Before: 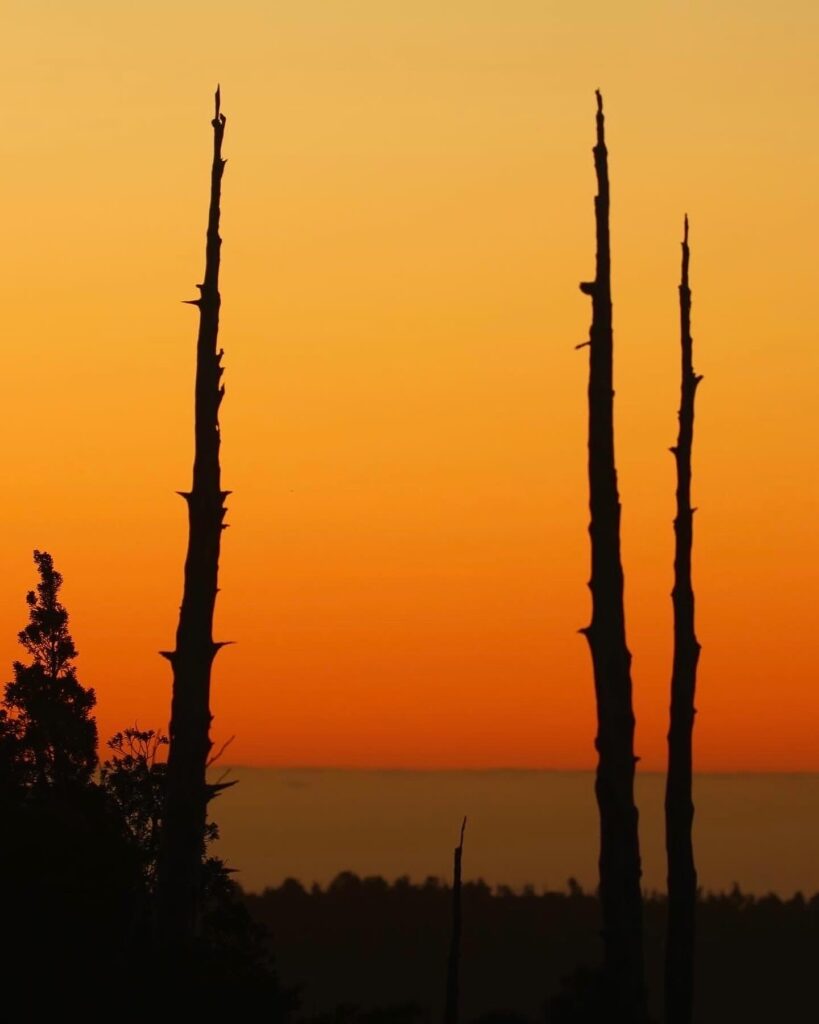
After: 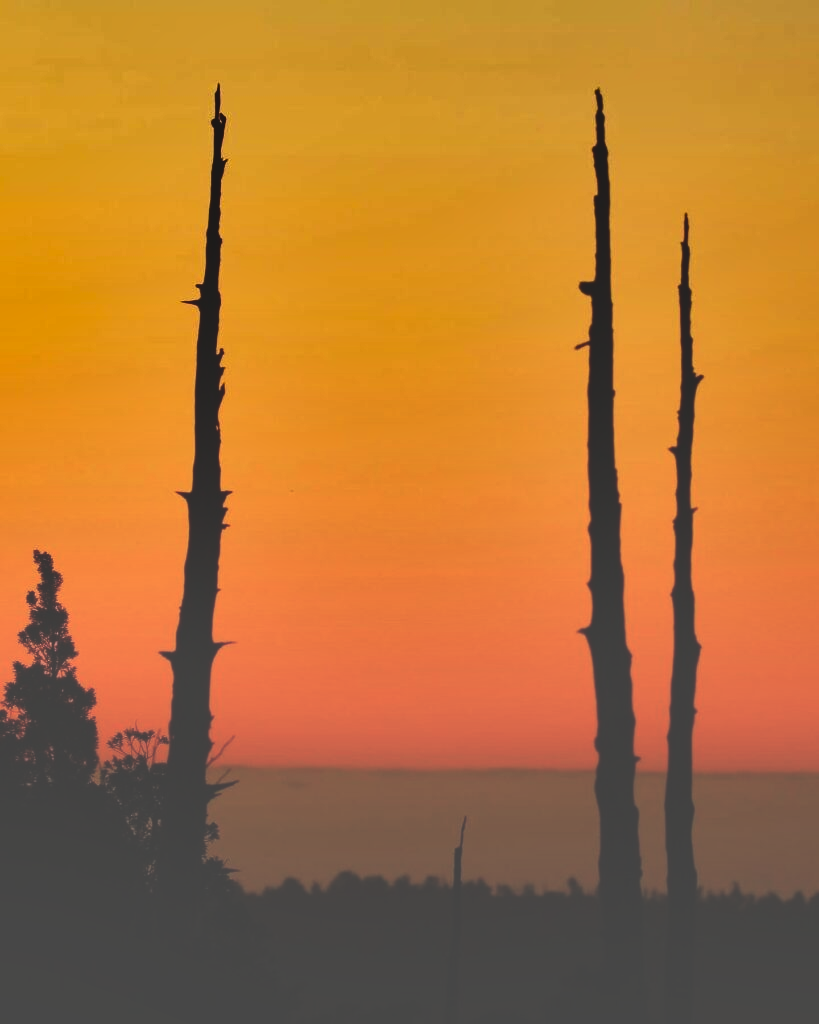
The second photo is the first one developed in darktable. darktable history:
exposure: black level correction -0.062, exposure -0.05 EV, compensate highlight preservation false
tone equalizer: -8 EV -0.417 EV, -7 EV -0.389 EV, -6 EV -0.333 EV, -5 EV -0.222 EV, -3 EV 0.222 EV, -2 EV 0.333 EV, -1 EV 0.389 EV, +0 EV 0.417 EV, edges refinement/feathering 500, mask exposure compensation -1.57 EV, preserve details no
shadows and highlights: radius 108.52, shadows 40.68, highlights -72.88, low approximation 0.01, soften with gaussian
